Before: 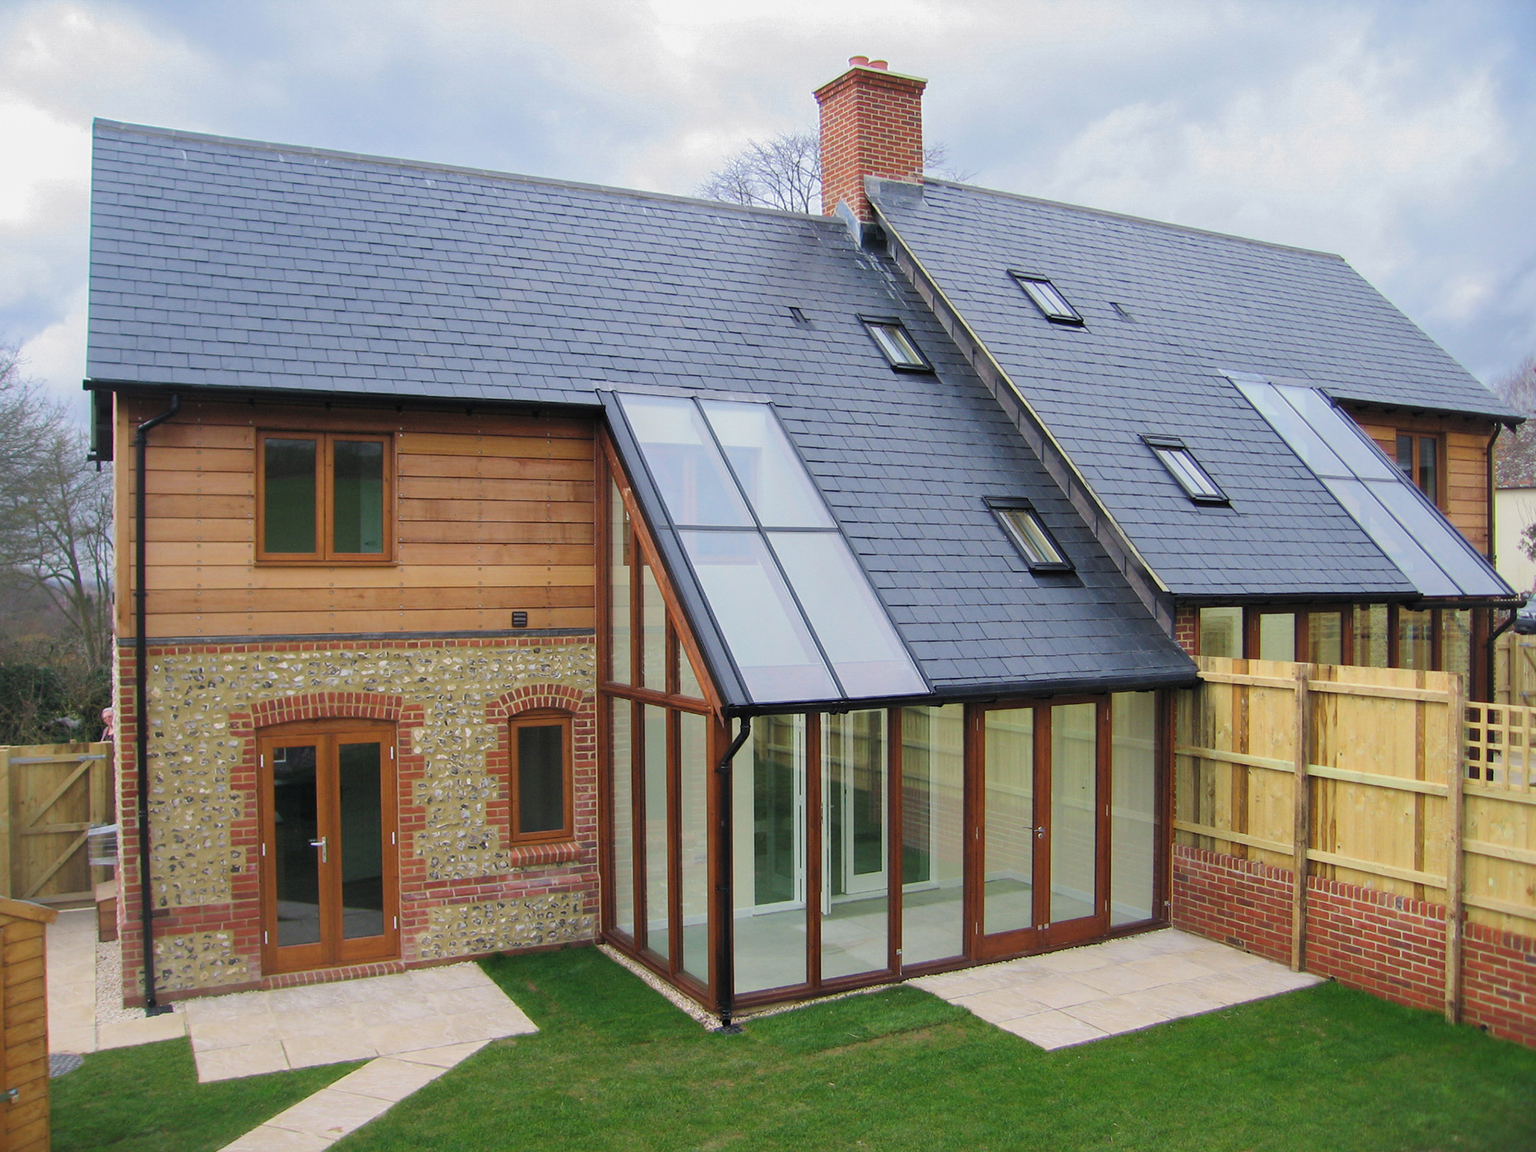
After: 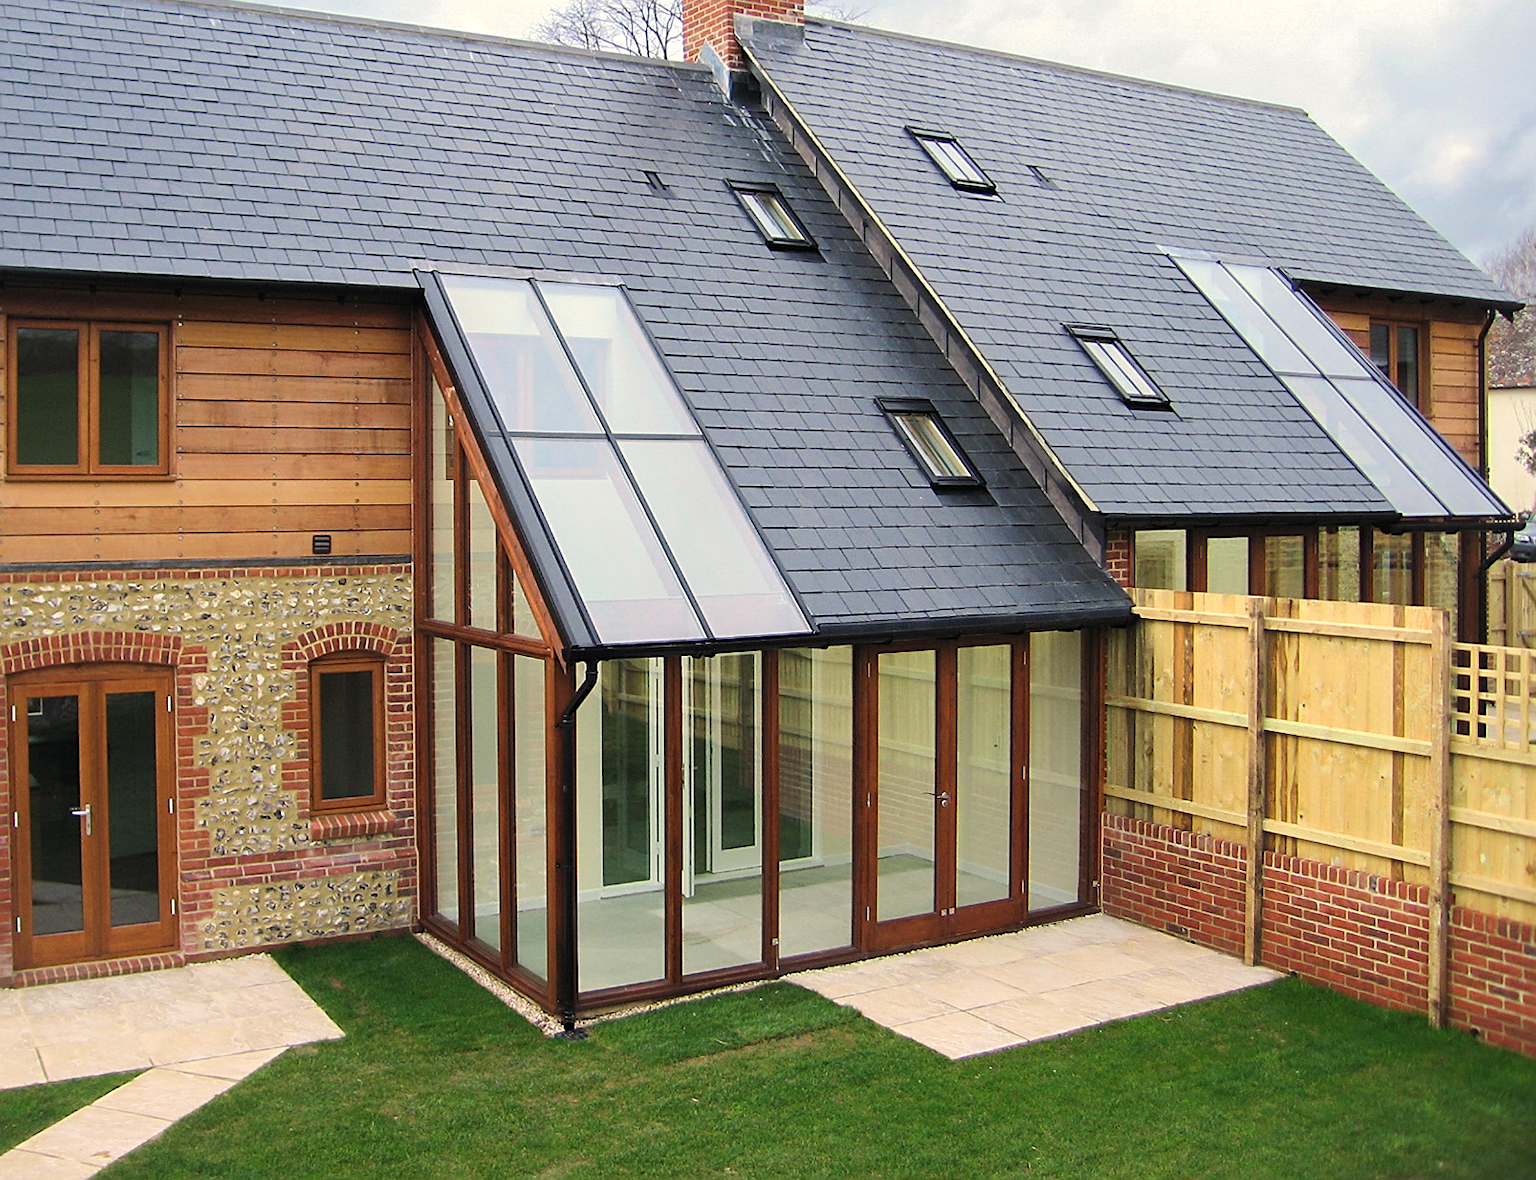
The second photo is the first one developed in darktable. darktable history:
crop: left 16.315%, top 14.246%
sharpen: on, module defaults
white balance: red 1.045, blue 0.932
tone equalizer: -8 EV -0.417 EV, -7 EV -0.389 EV, -6 EV -0.333 EV, -5 EV -0.222 EV, -3 EV 0.222 EV, -2 EV 0.333 EV, -1 EV 0.389 EV, +0 EV 0.417 EV, edges refinement/feathering 500, mask exposure compensation -1.57 EV, preserve details no
